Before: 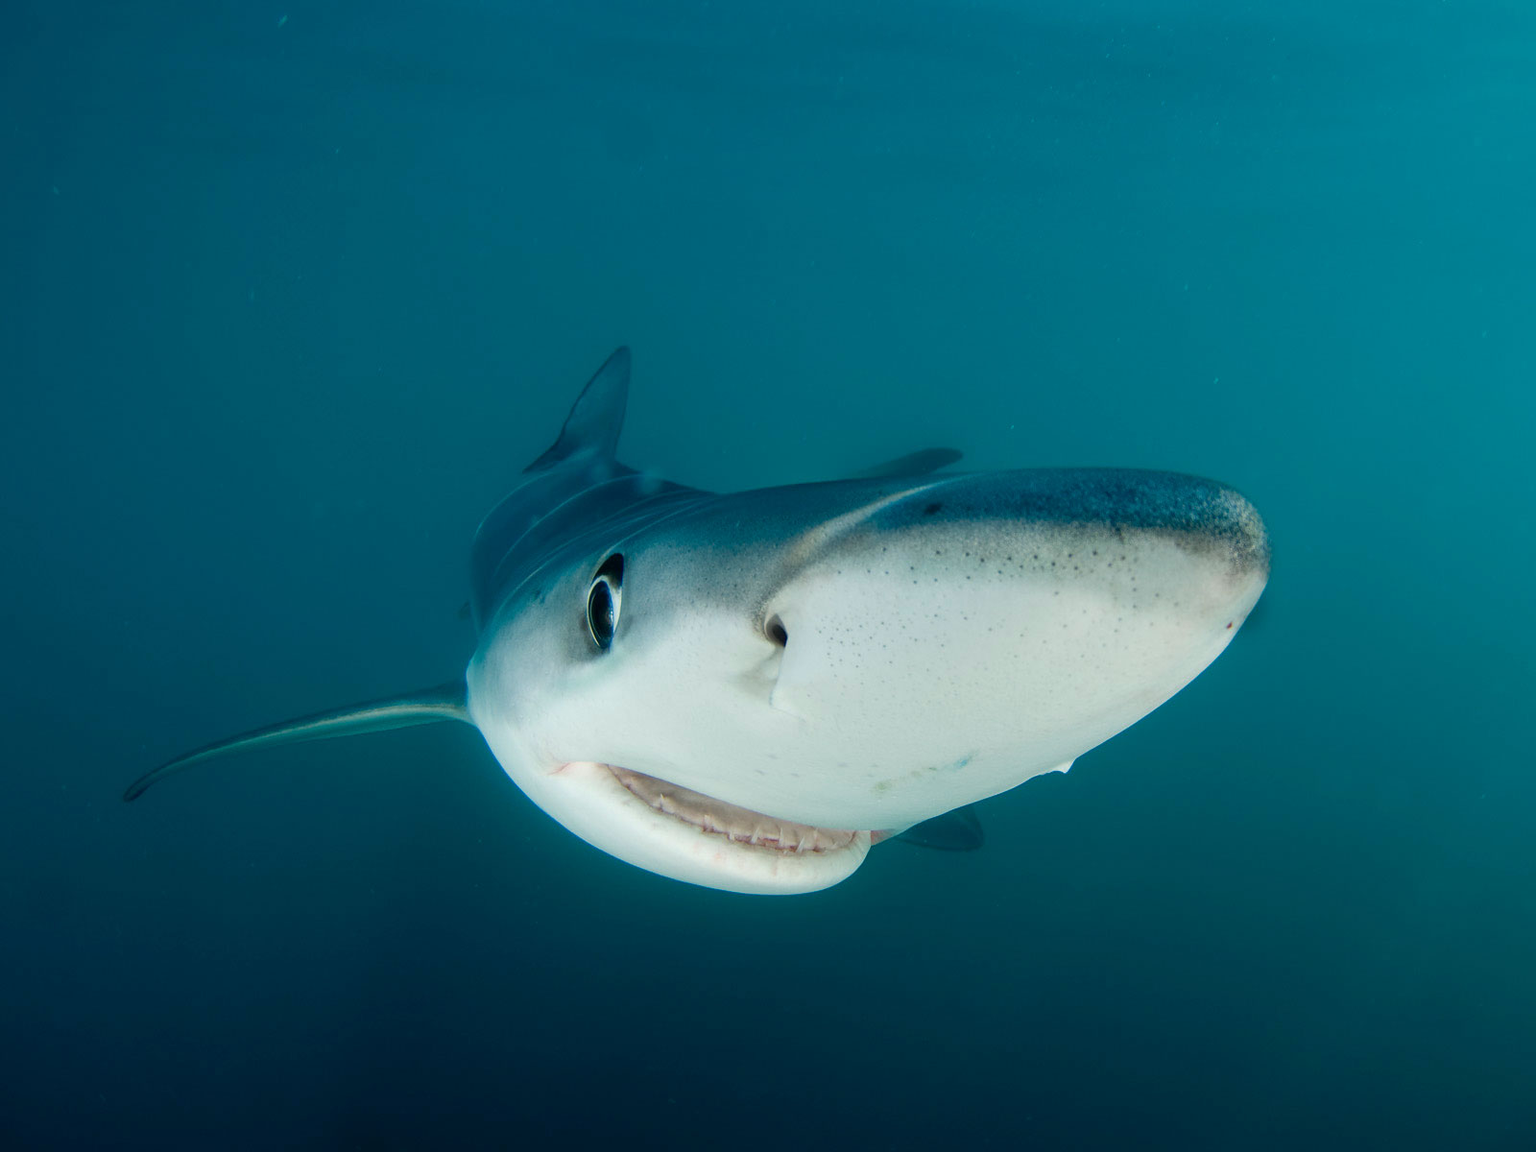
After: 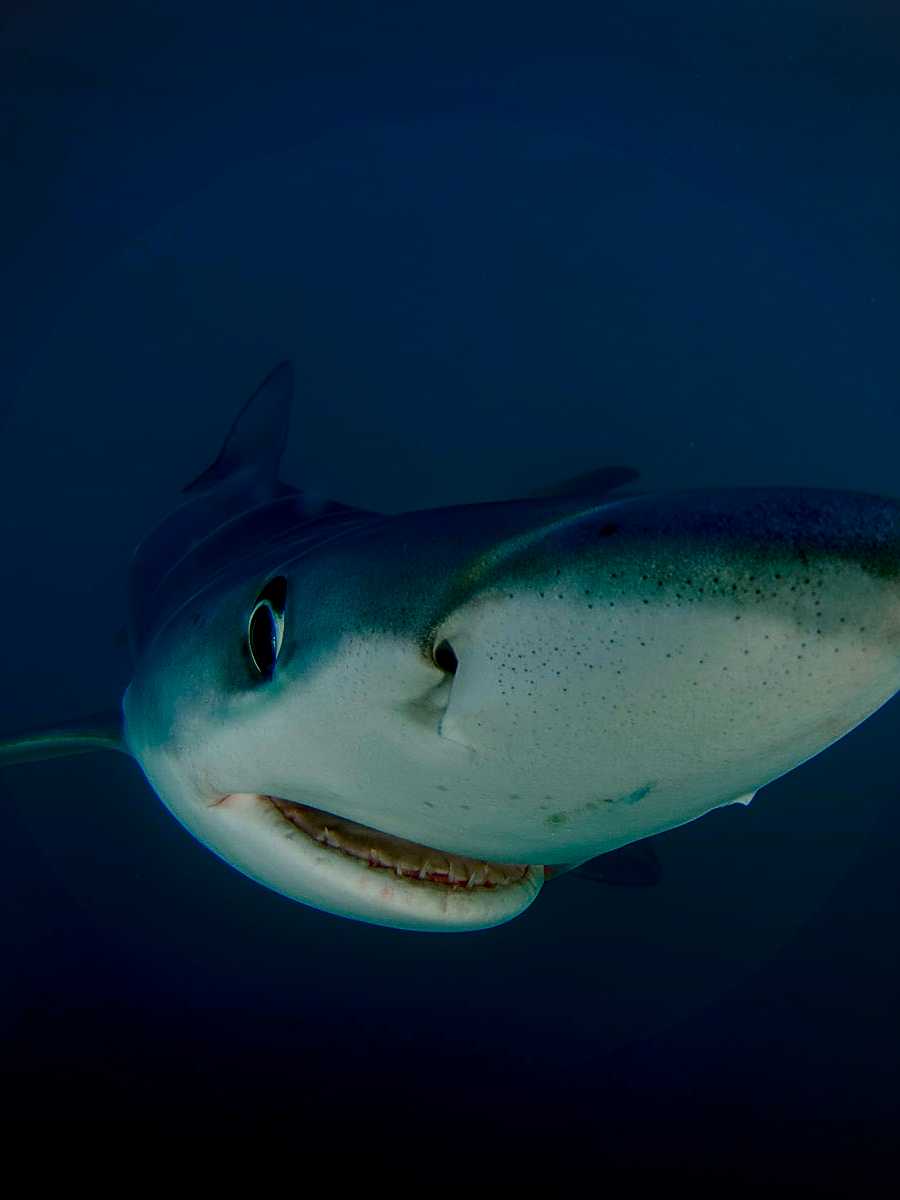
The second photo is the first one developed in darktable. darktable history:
exposure: exposure -0.067 EV, compensate highlight preservation false
local contrast: detail 130%
contrast brightness saturation: brightness -0.98, saturation 0.983
filmic rgb: black relative exposure -3.43 EV, white relative exposure 3.45 EV, threshold 2.99 EV, hardness 2.36, contrast 1.102, enable highlight reconstruction true
vignetting: unbound false
sharpen: on, module defaults
crop and rotate: left 22.711%, right 21.012%
